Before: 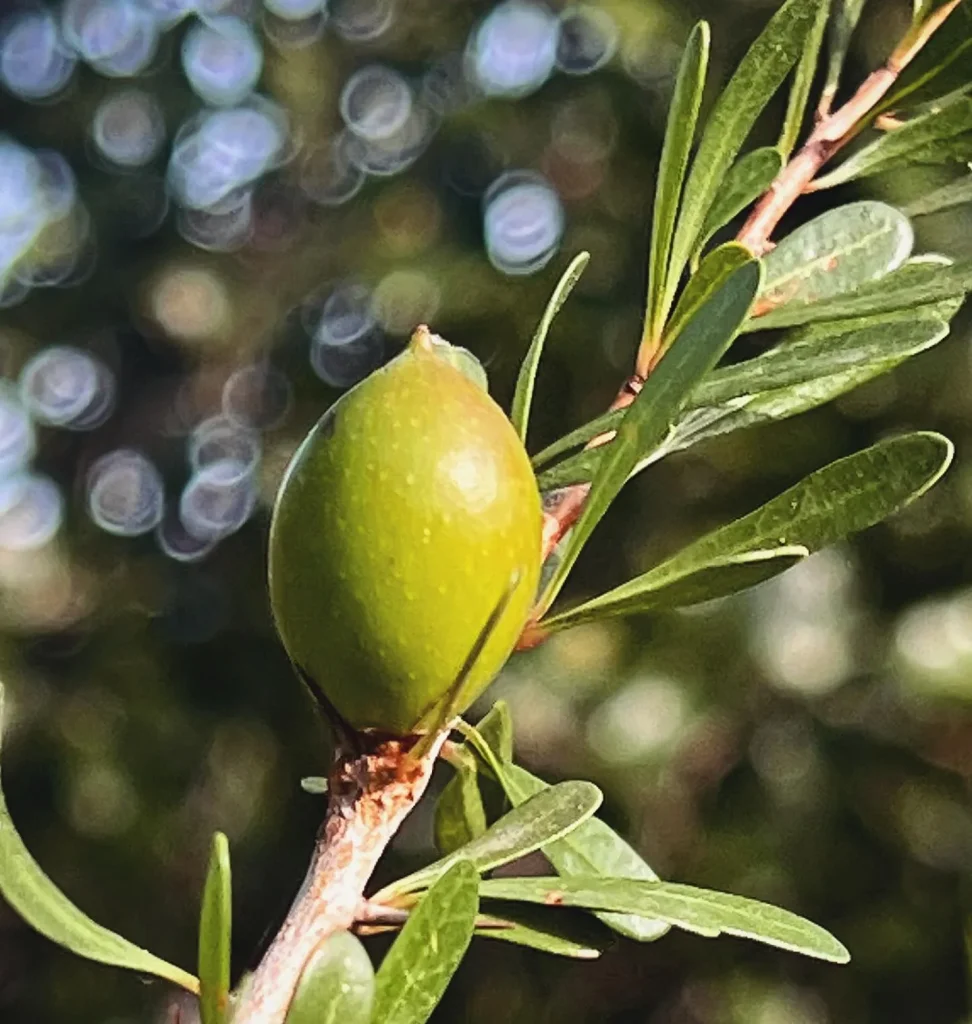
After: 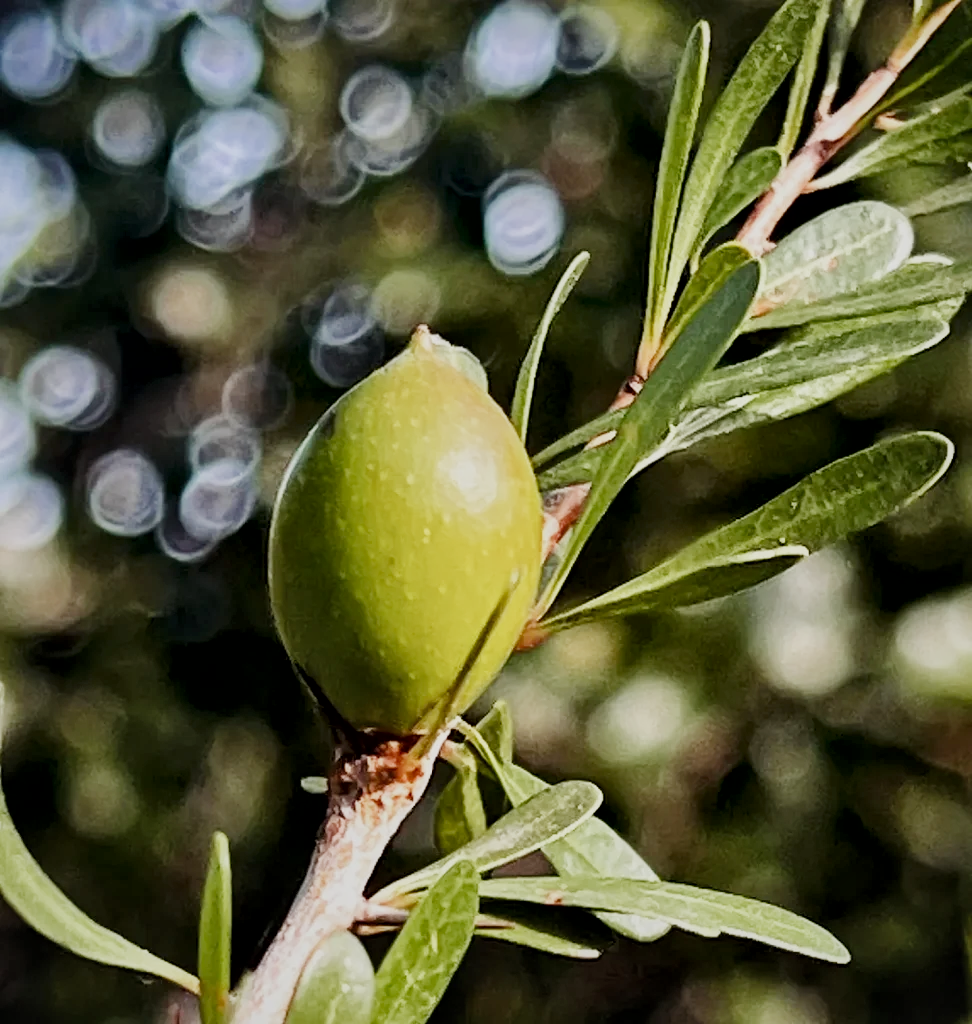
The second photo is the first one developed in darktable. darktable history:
filmic rgb: black relative exposure -7.65 EV, white relative exposure 4.56 EV, threshold 5.98 EV, hardness 3.61, add noise in highlights 0.001, preserve chrominance no, color science v3 (2019), use custom middle-gray values true, contrast in highlights soft, enable highlight reconstruction true
local contrast: mode bilateral grid, contrast 25, coarseness 60, detail 151%, midtone range 0.2
